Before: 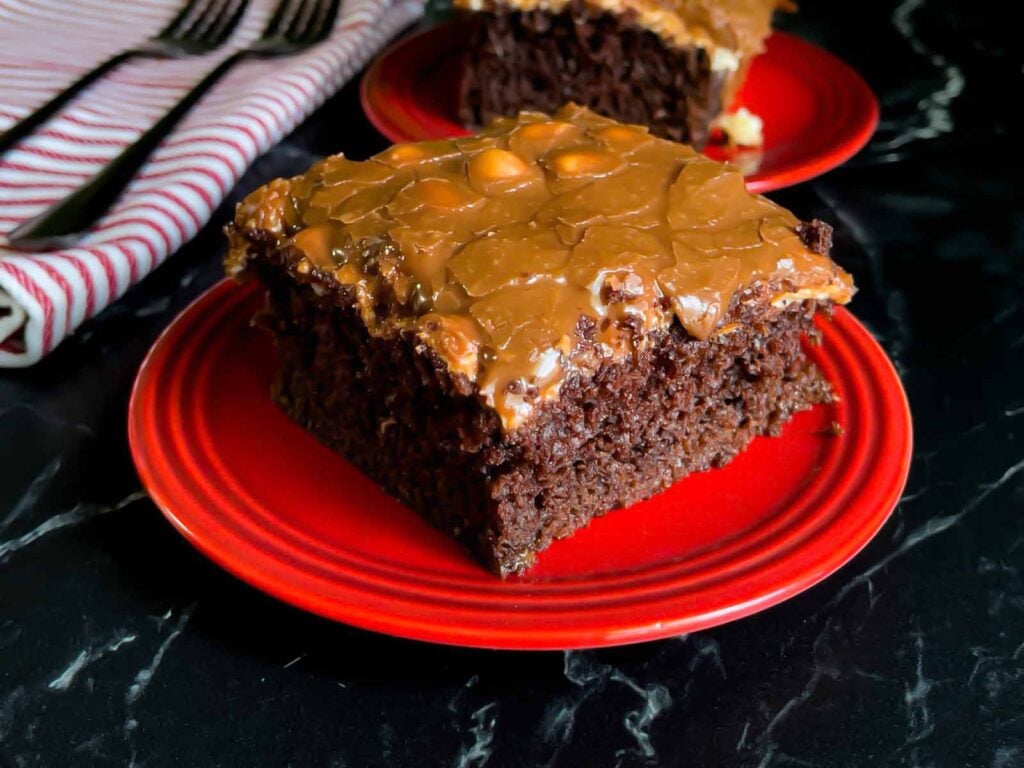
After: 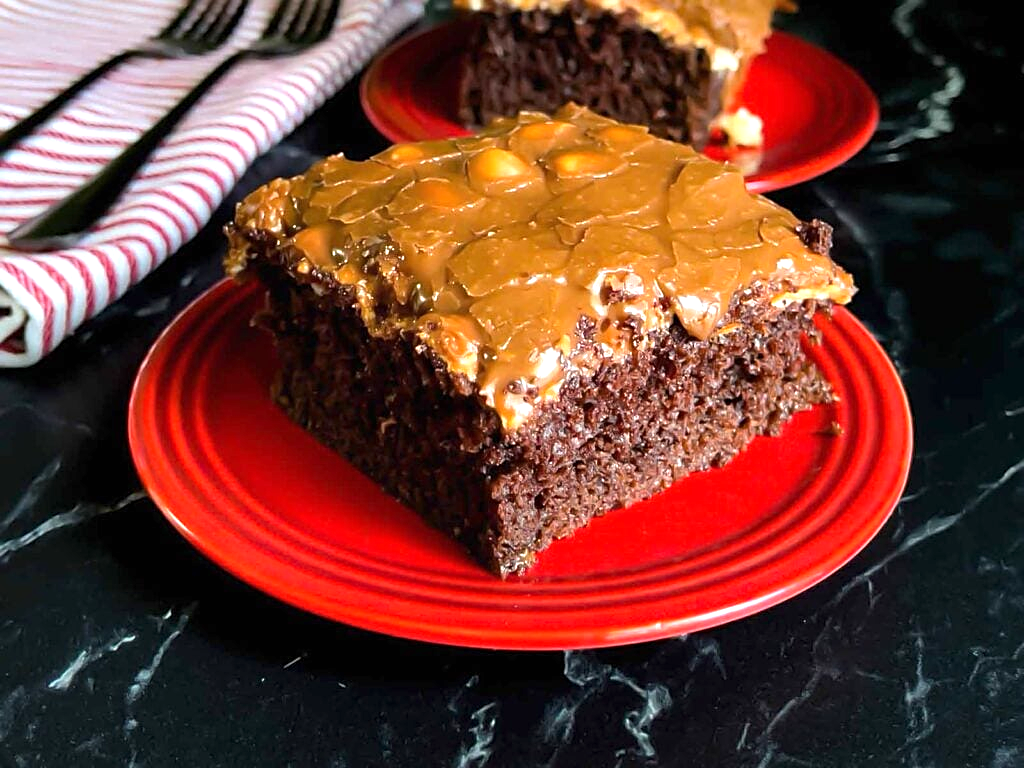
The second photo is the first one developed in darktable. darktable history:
exposure: black level correction 0, exposure 0.702 EV, compensate highlight preservation false
sharpen: amount 0.496
